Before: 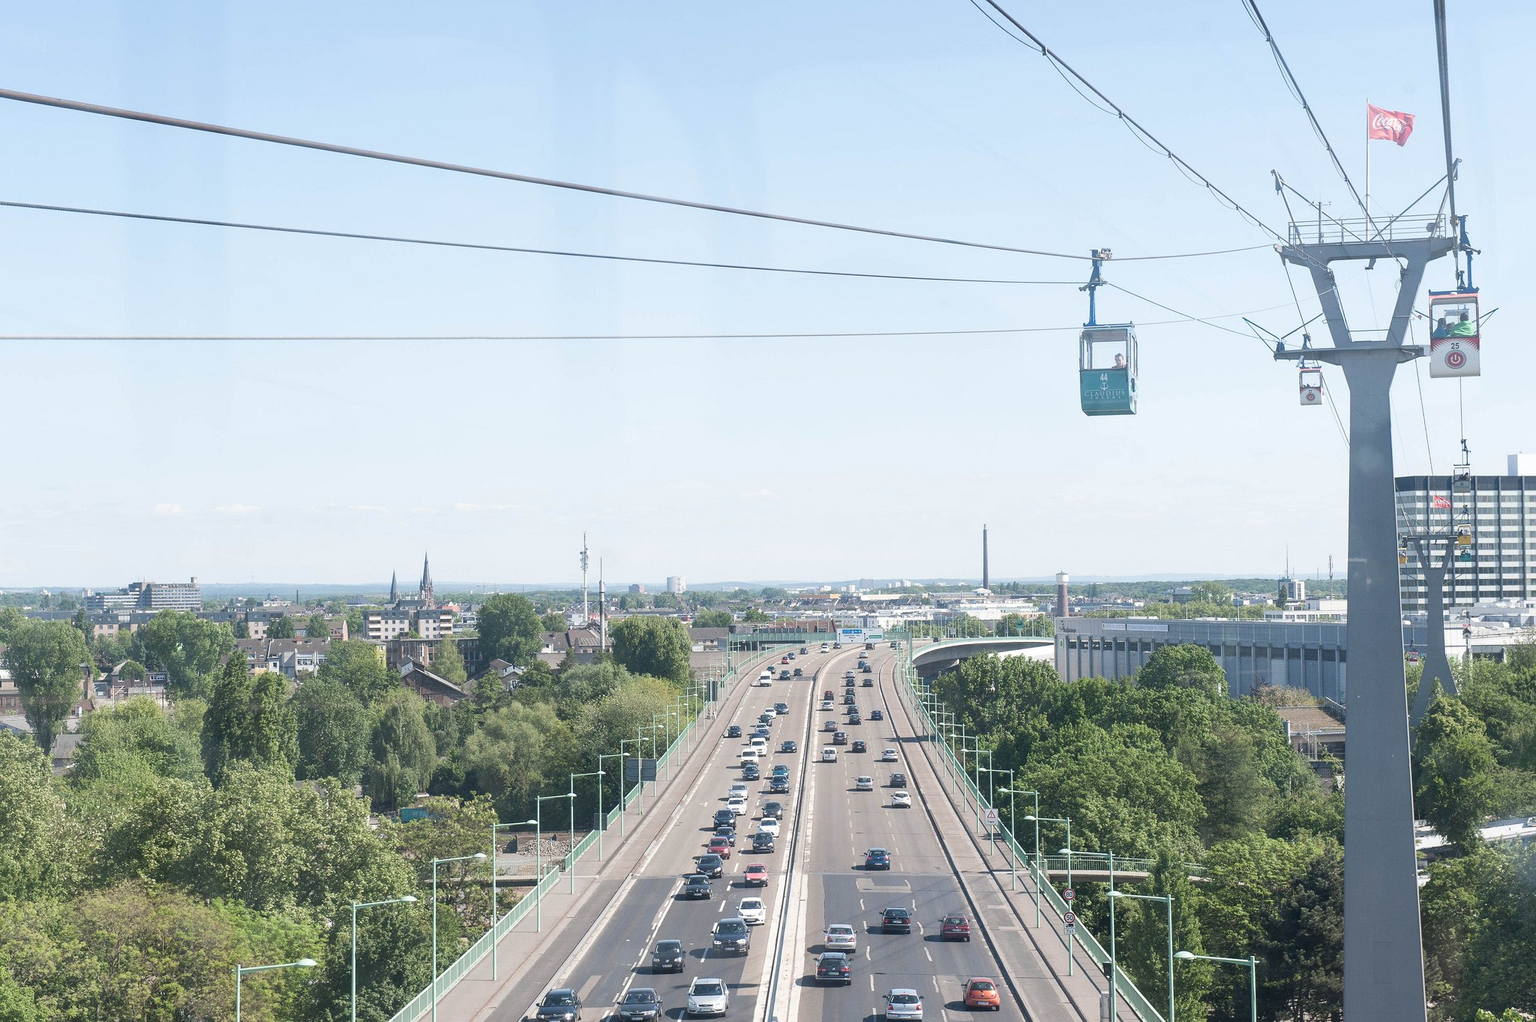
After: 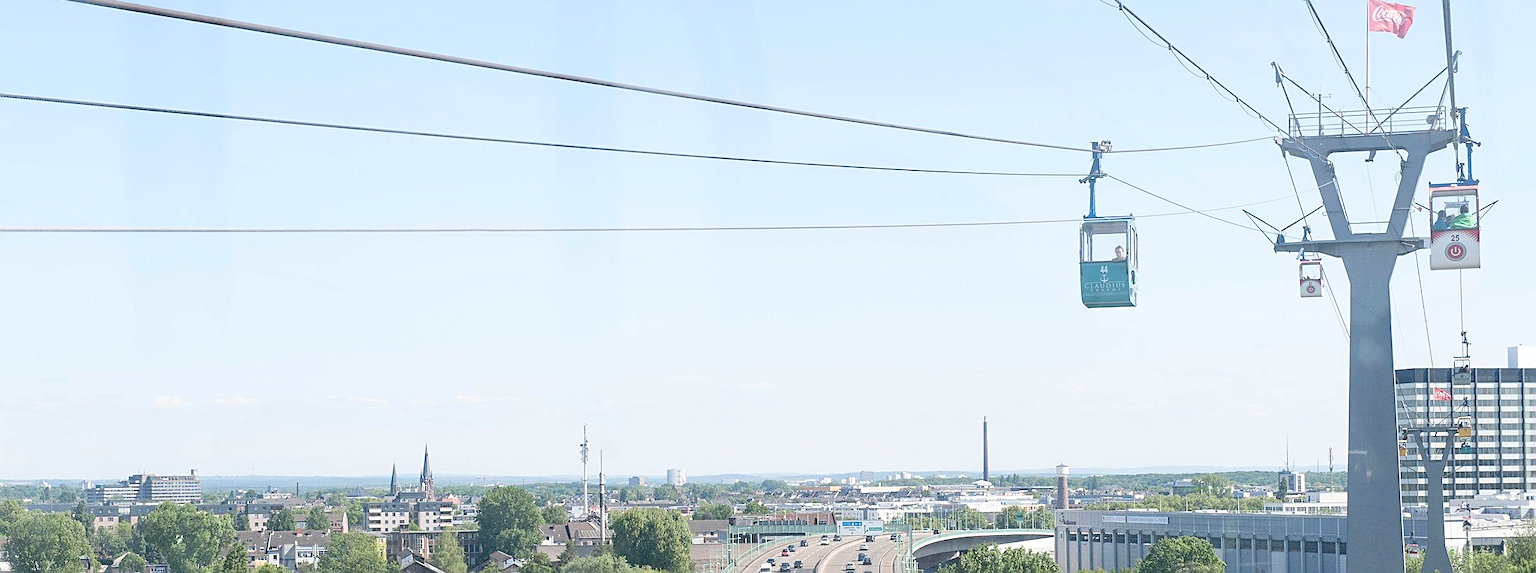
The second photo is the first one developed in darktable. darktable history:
sharpen: on, module defaults
contrast brightness saturation: brightness 0.15
exposure: black level correction 0.01, exposure 0.014 EV, compensate highlight preservation false
crop and rotate: top 10.605%, bottom 33.274%
haze removal: compatibility mode true, adaptive false
